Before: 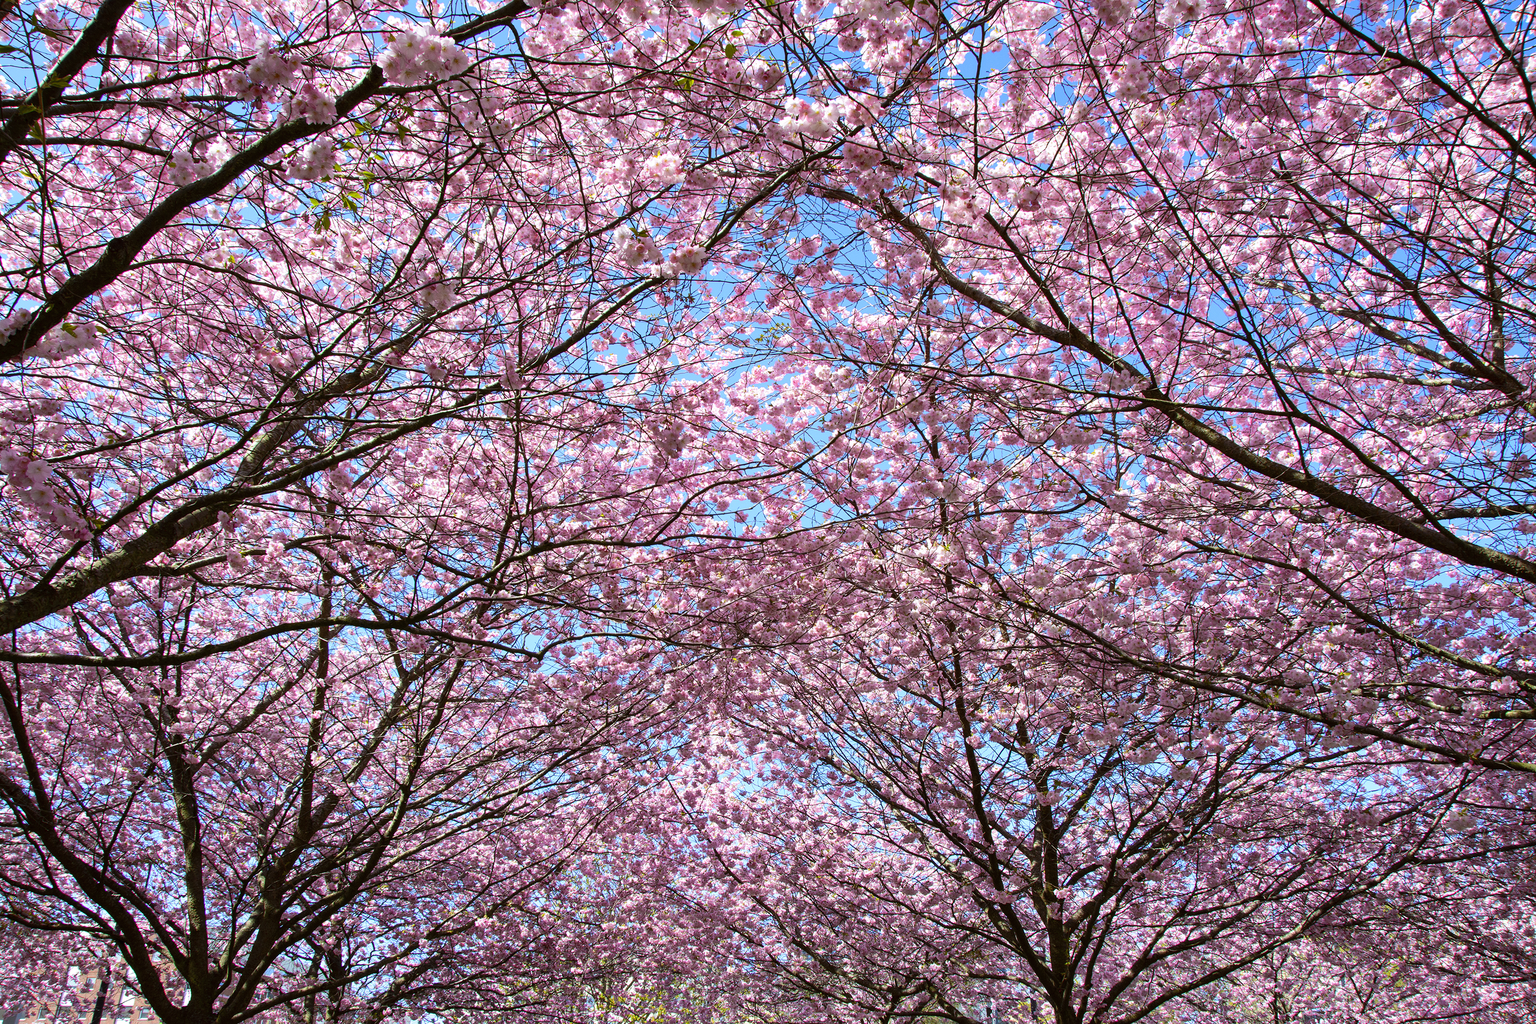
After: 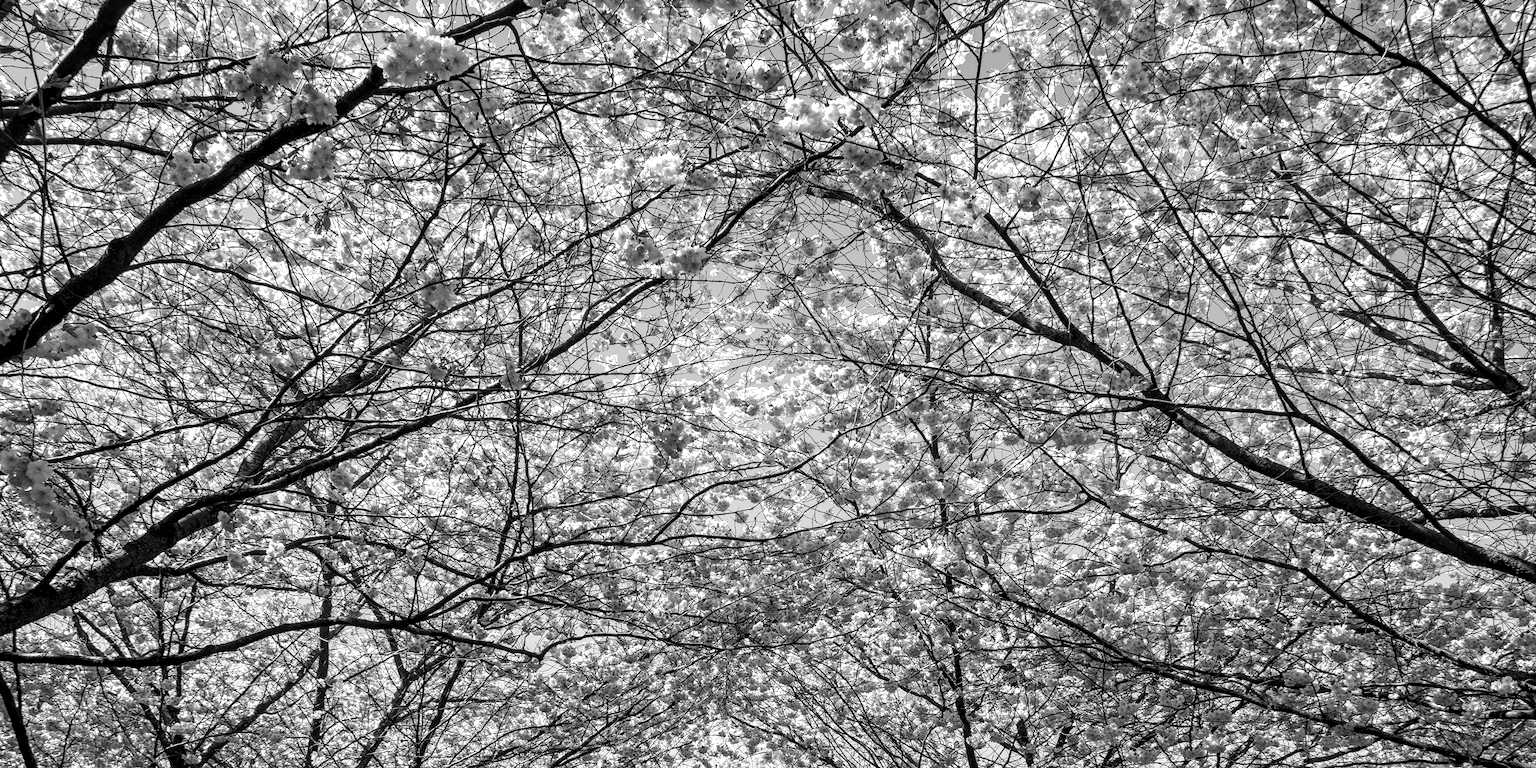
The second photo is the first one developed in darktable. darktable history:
crop: bottom 24.988%
local contrast: detail 142%
exposure: exposure 0.078 EV, compensate highlight preservation false
monochrome: a -3.63, b -0.465
